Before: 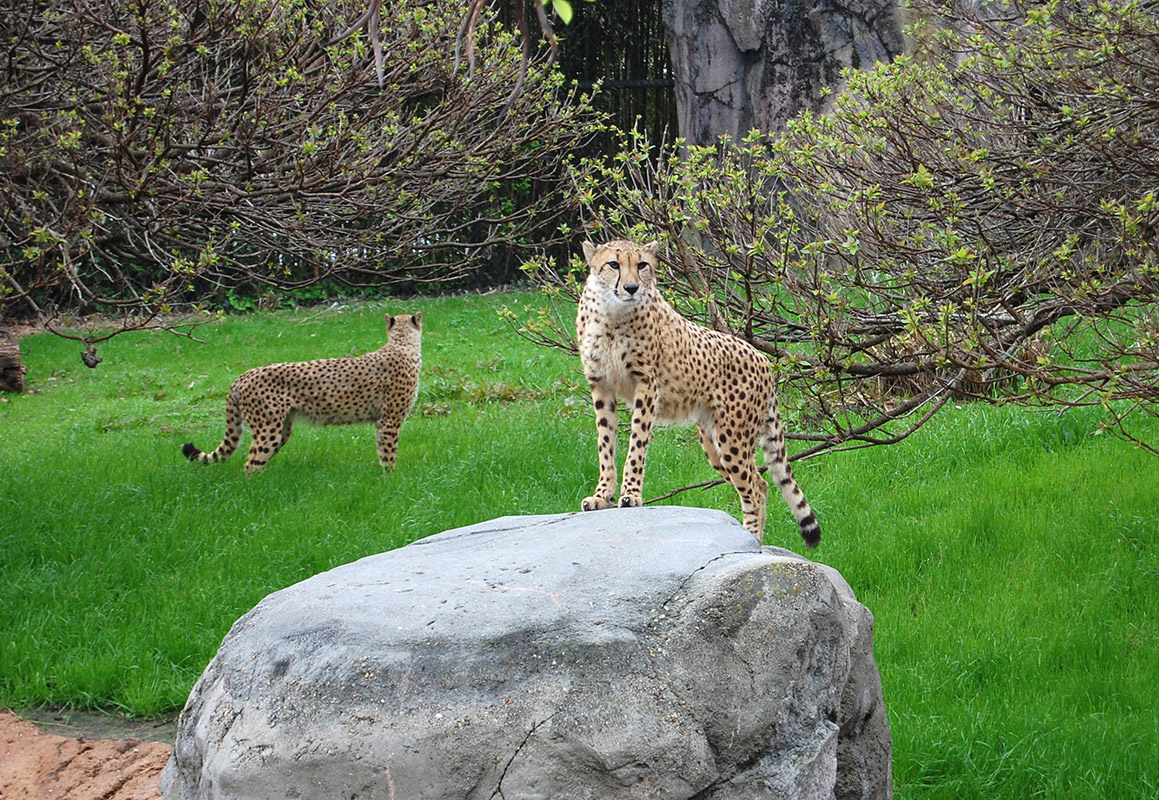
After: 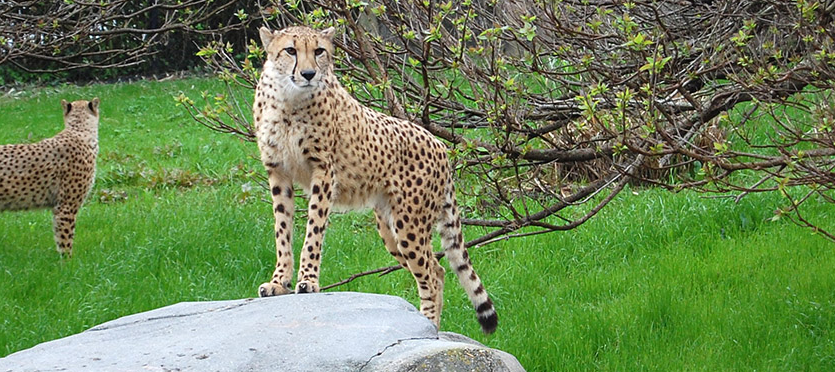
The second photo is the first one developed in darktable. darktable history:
crop and rotate: left 27.916%, top 26.918%, bottom 26.547%
